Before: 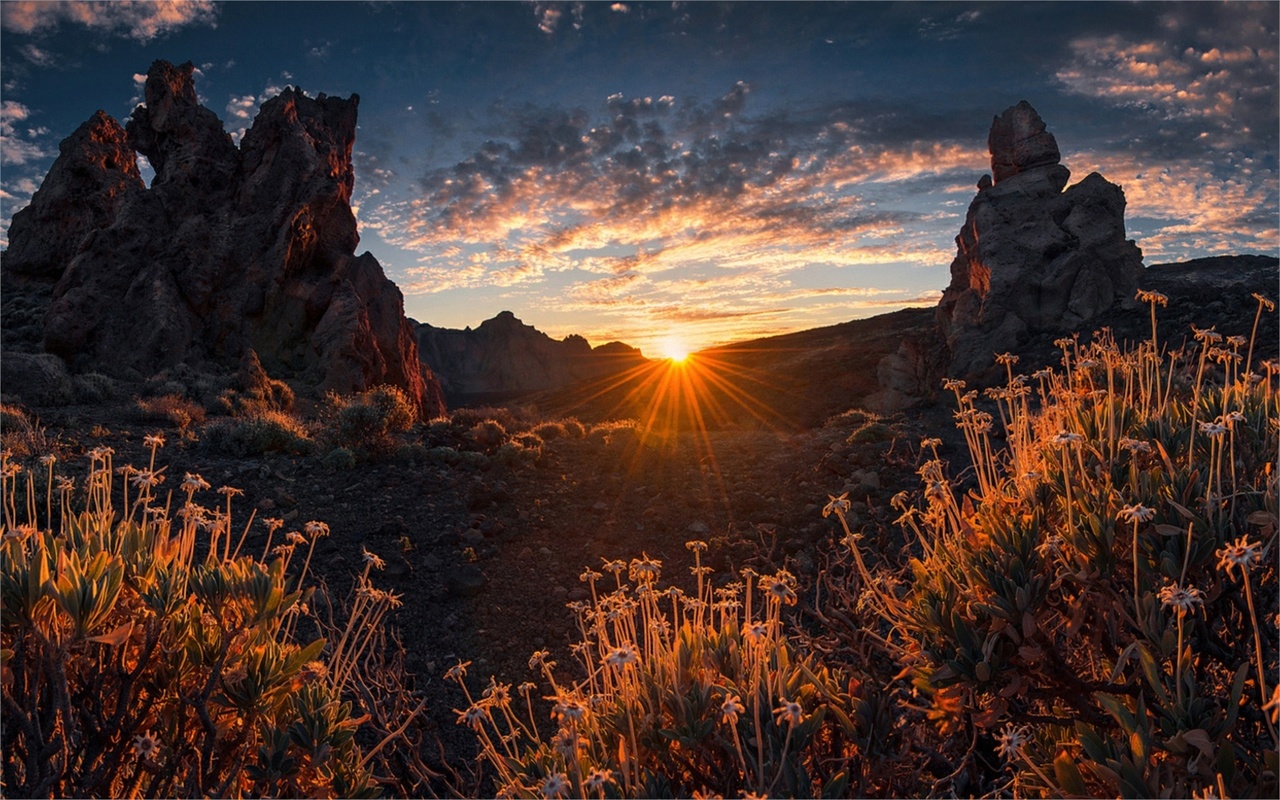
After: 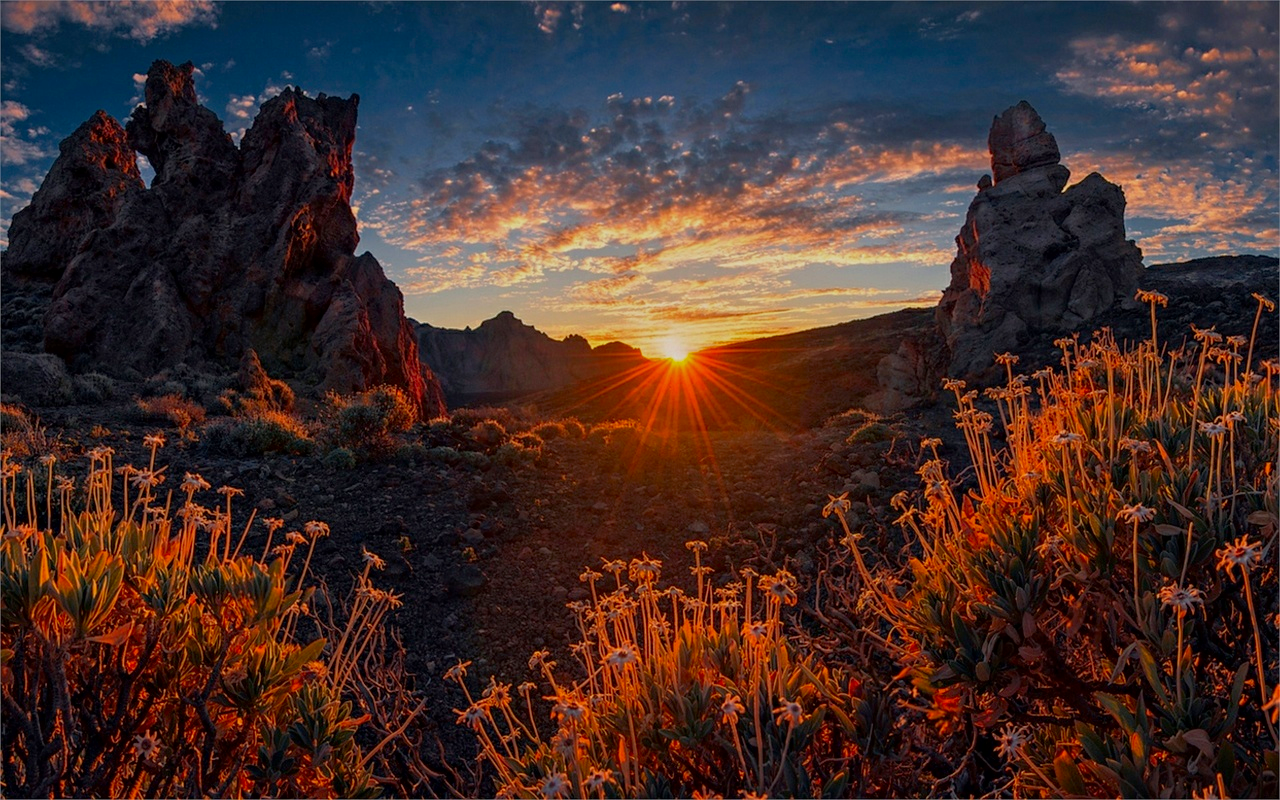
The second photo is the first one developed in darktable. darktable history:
contrast brightness saturation: brightness -0.018, saturation 0.339
tone equalizer: -8 EV 0.271 EV, -7 EV 0.453 EV, -6 EV 0.419 EV, -5 EV 0.244 EV, -3 EV -0.243 EV, -2 EV -0.401 EV, -1 EV -0.419 EV, +0 EV -0.241 EV, edges refinement/feathering 500, mask exposure compensation -1.57 EV, preserve details no
exposure: black level correction 0.001, exposure -0.121 EV, compensate highlight preservation false
contrast equalizer: y [[0.502, 0.517, 0.543, 0.576, 0.611, 0.631], [0.5 ×6], [0.5 ×6], [0 ×6], [0 ×6]], mix 0.367
